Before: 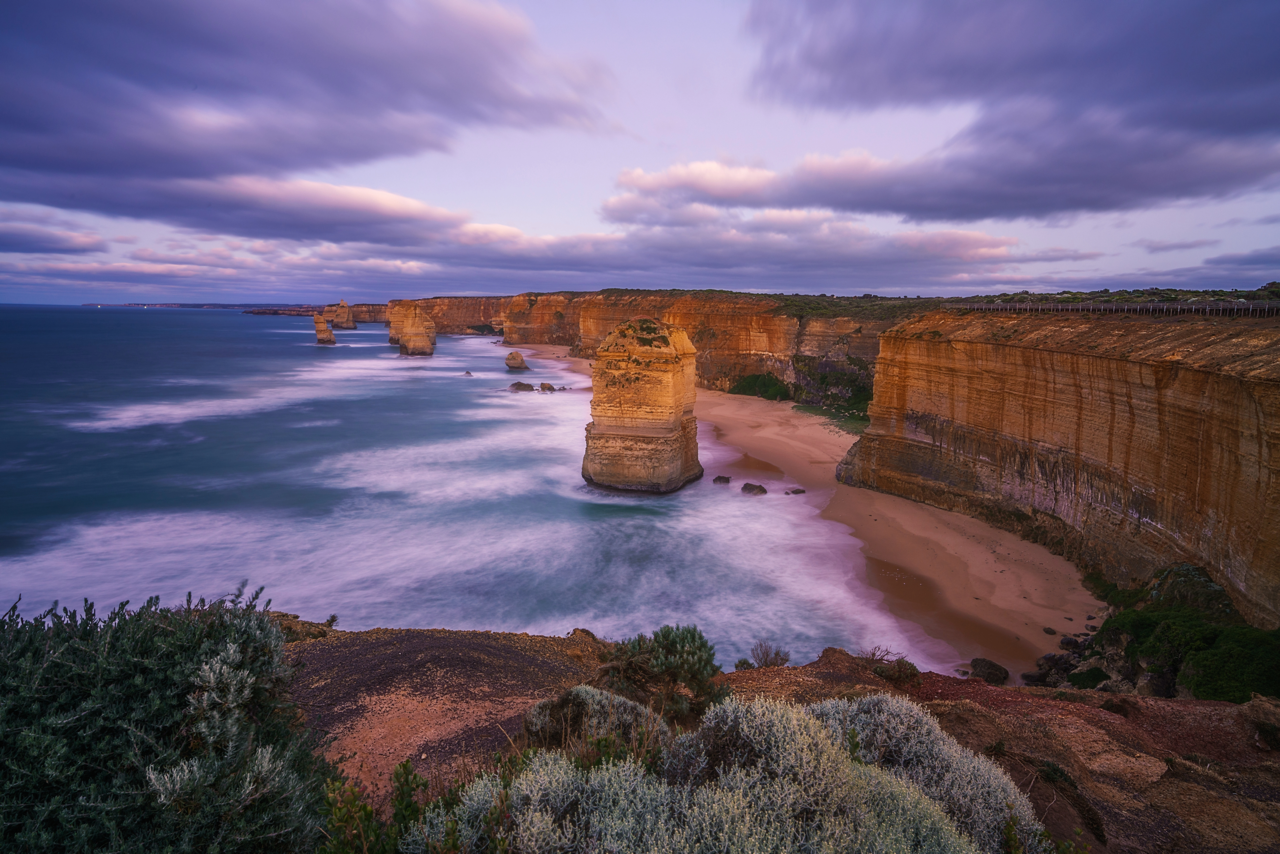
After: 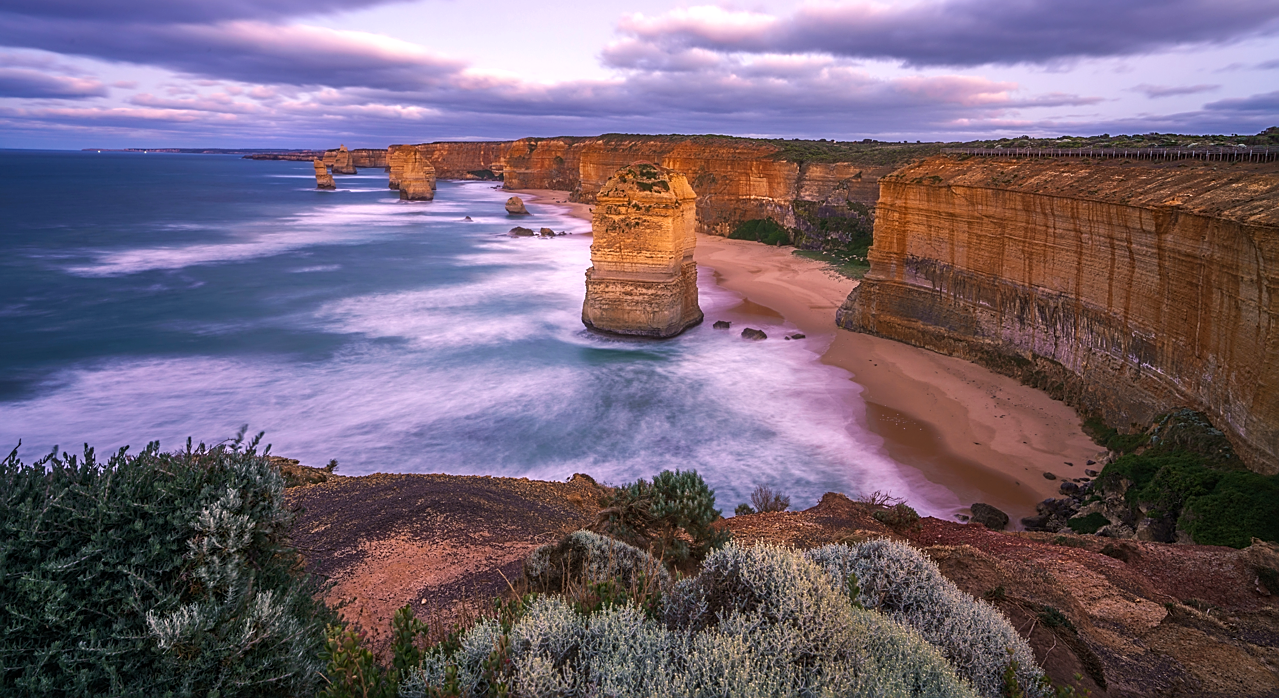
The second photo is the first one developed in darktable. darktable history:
exposure: black level correction 0.001, exposure 0.498 EV, compensate exposure bias true, compensate highlight preservation false
sharpen: on, module defaults
crop and rotate: top 18.155%
shadows and highlights: shadows 25.62, highlights -48.02, soften with gaussian
